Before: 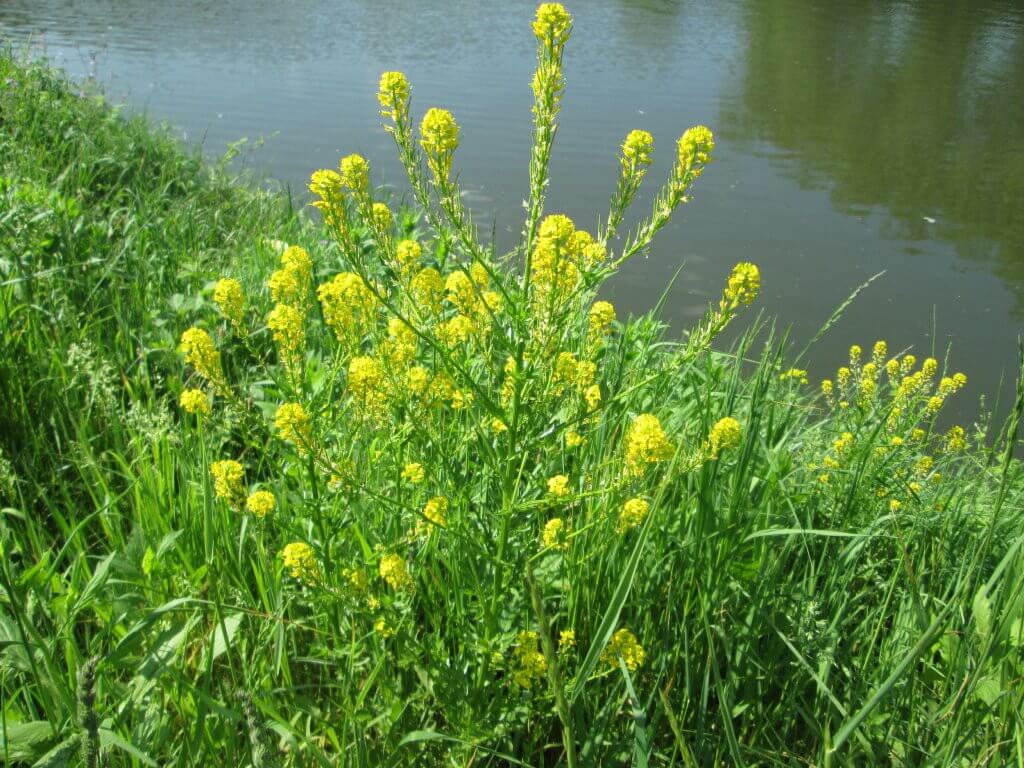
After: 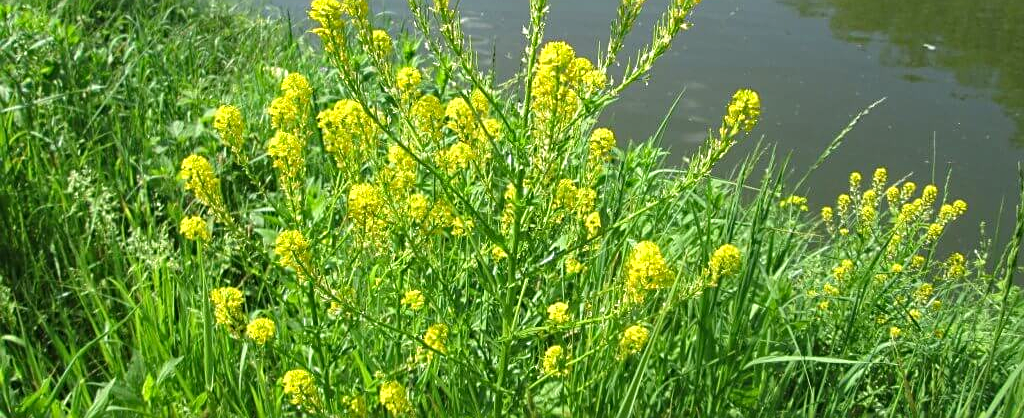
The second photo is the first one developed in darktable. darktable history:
shadows and highlights: shadows 25.98, highlights -25.75
exposure: exposure 0.127 EV, compensate highlight preservation false
crop and rotate: top 22.553%, bottom 22.897%
sharpen: on, module defaults
haze removal: compatibility mode true, adaptive false
